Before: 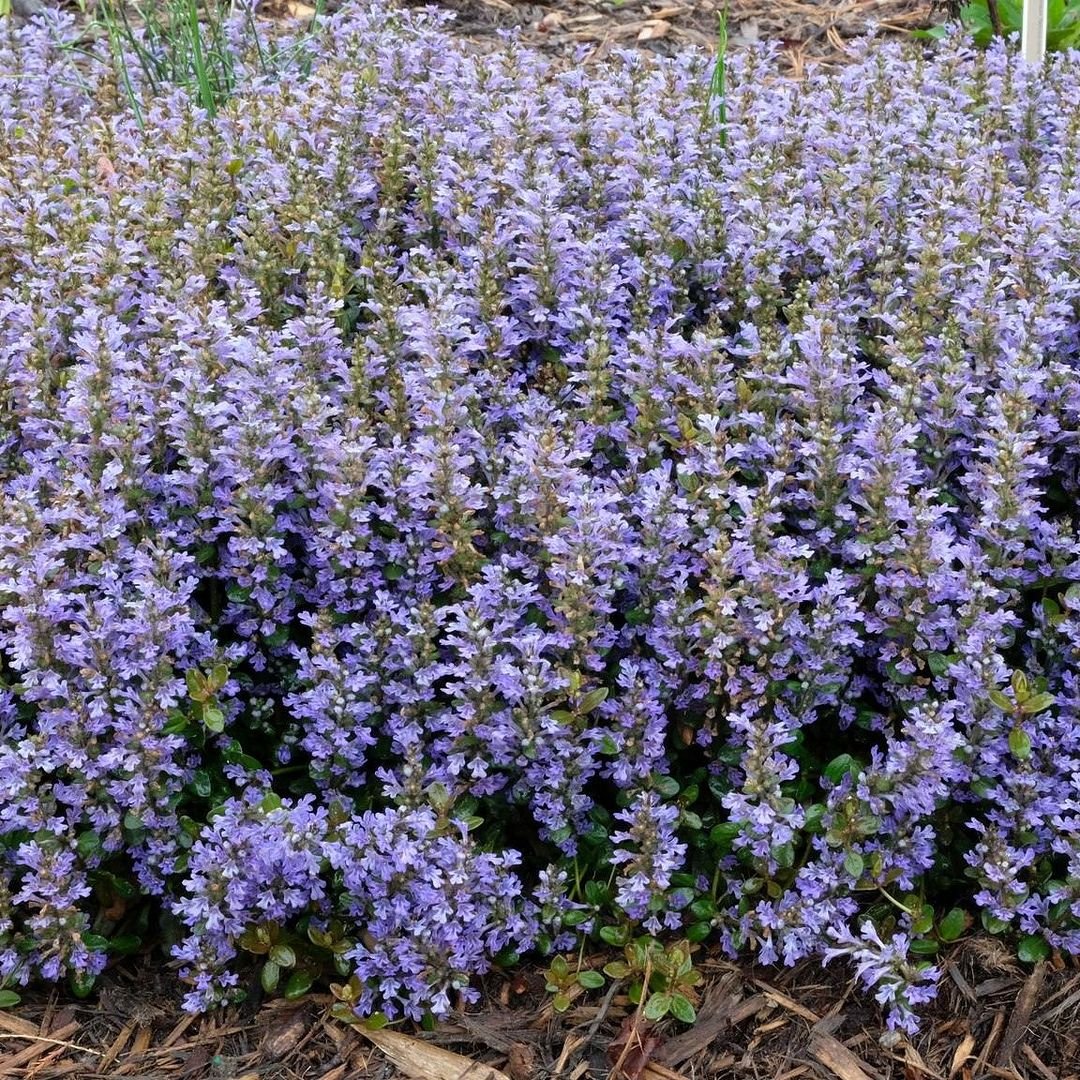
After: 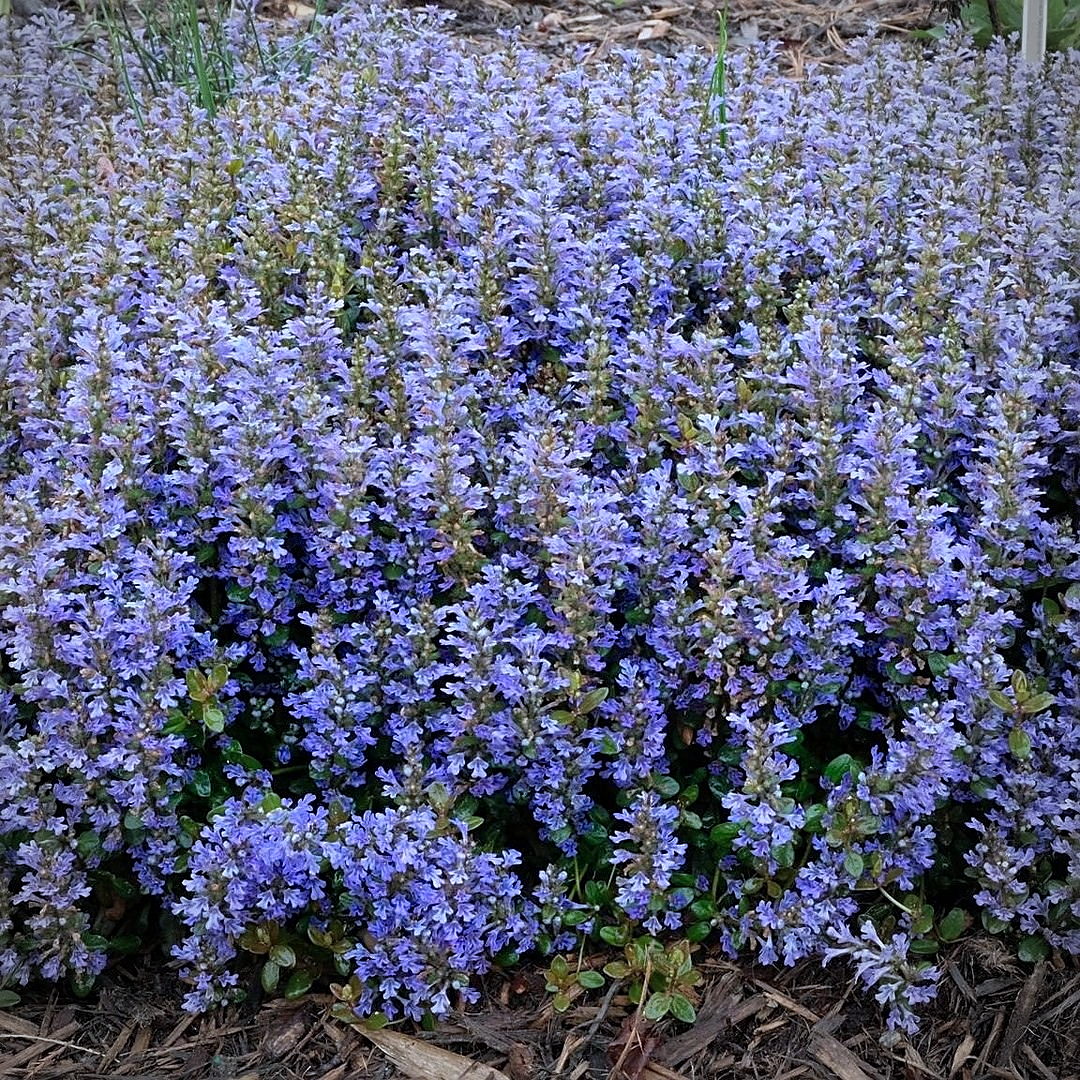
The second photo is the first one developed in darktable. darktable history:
sharpen: on, module defaults
vignetting: center (-0.033, -0.043)
color calibration: output R [0.999, 0.026, -0.11, 0], output G [-0.019, 1.037, -0.099, 0], output B [0.022, -0.023, 0.902, 0], gray › normalize channels true, illuminant as shot in camera, x 0.37, y 0.382, temperature 4320.72 K, gamut compression 0.022
exposure: compensate highlight preservation false
